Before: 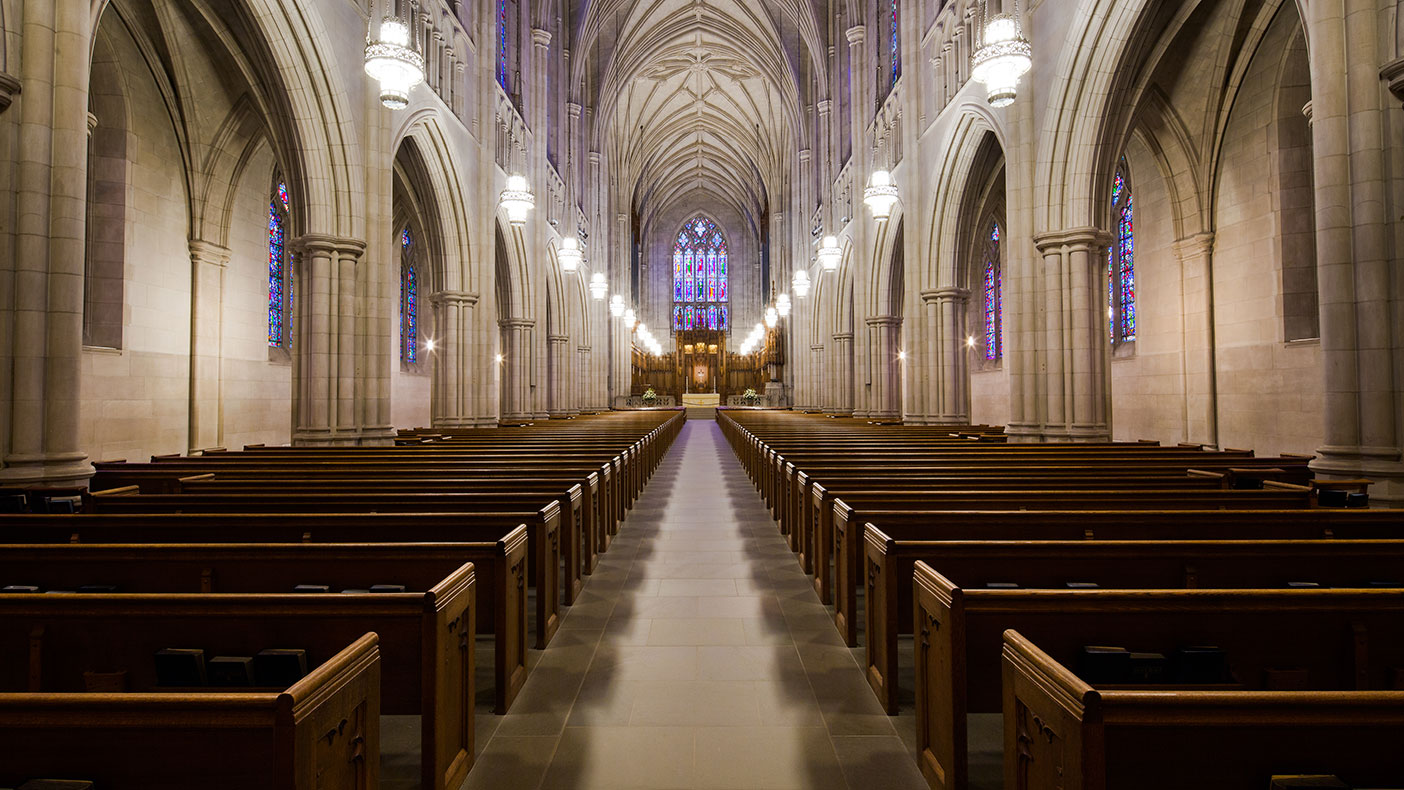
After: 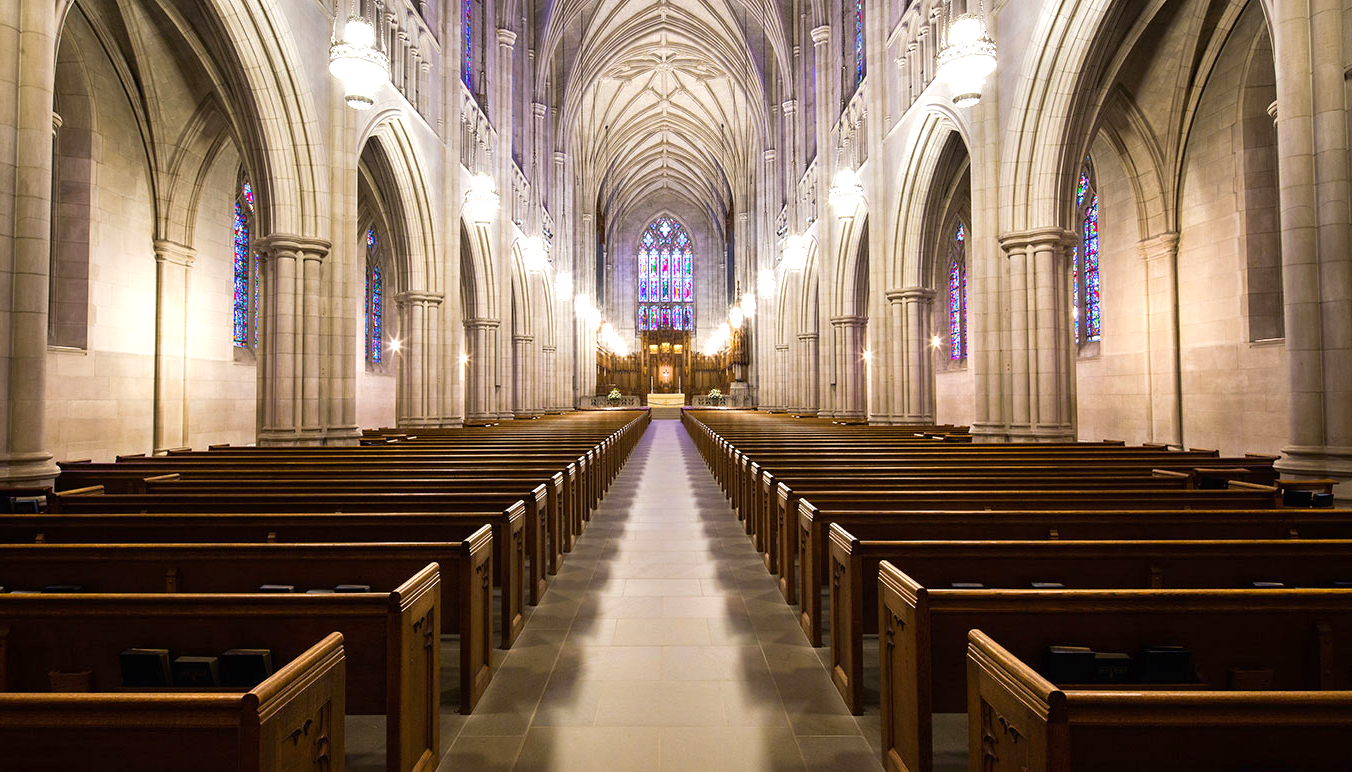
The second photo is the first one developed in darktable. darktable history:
tone equalizer: on, module defaults
vignetting: fall-off start 116.67%, fall-off radius 59.26%, brightness -0.31, saturation -0.056
exposure: black level correction 0, exposure 0.7 EV, compensate exposure bias true, compensate highlight preservation false
crop and rotate: left 2.536%, right 1.107%, bottom 2.246%
